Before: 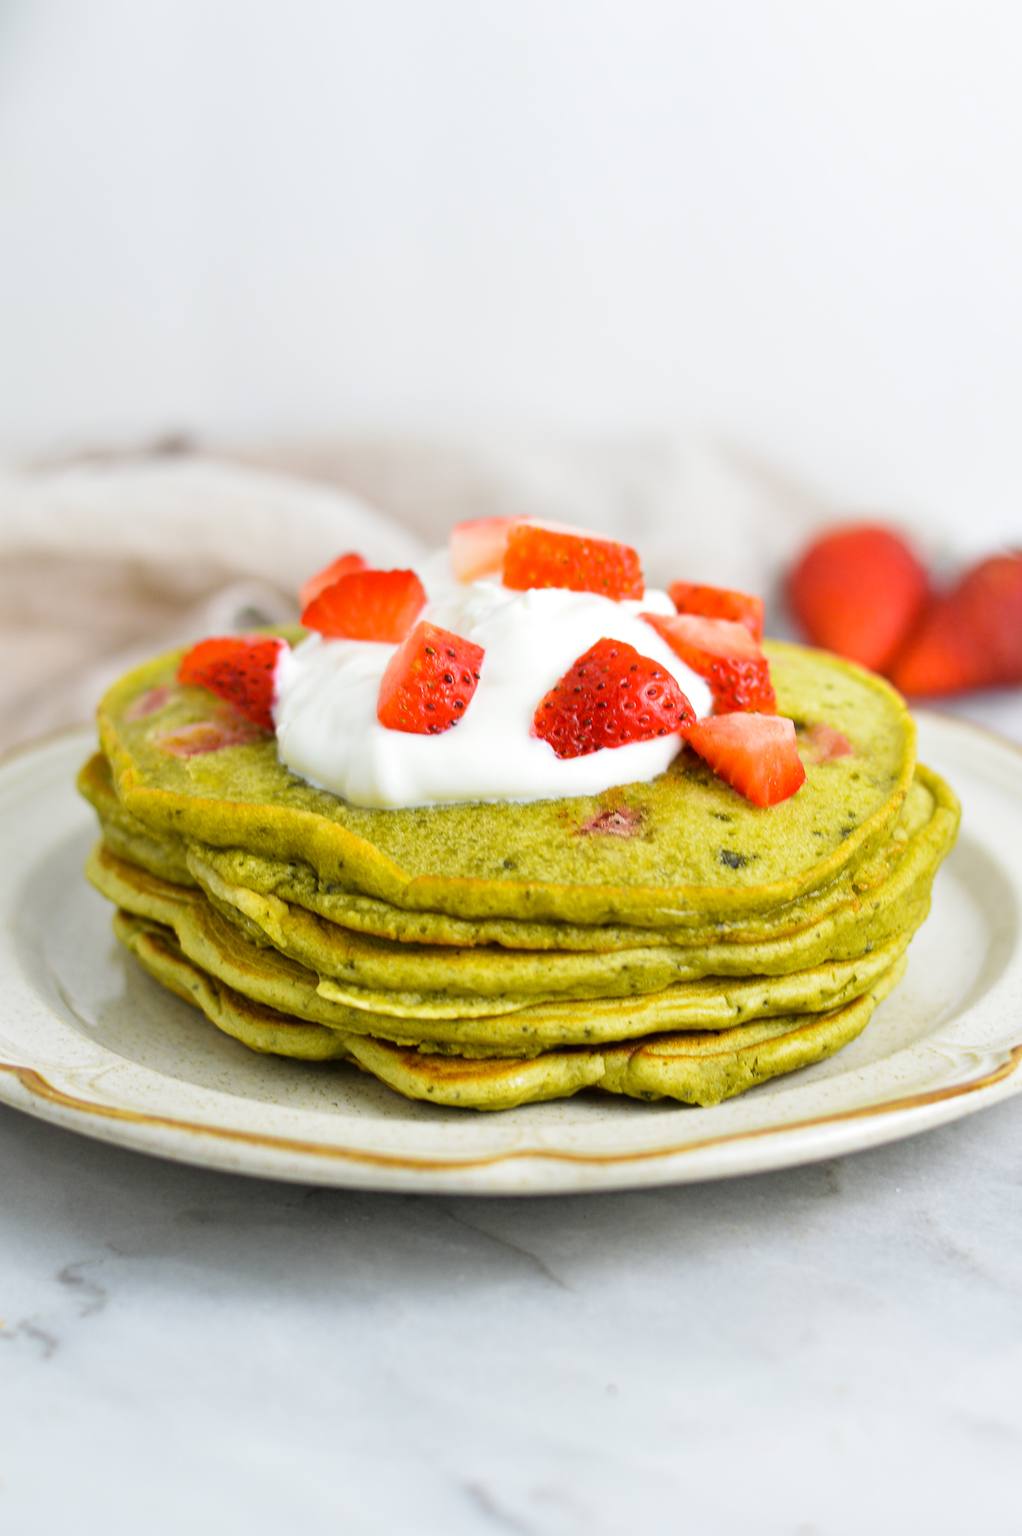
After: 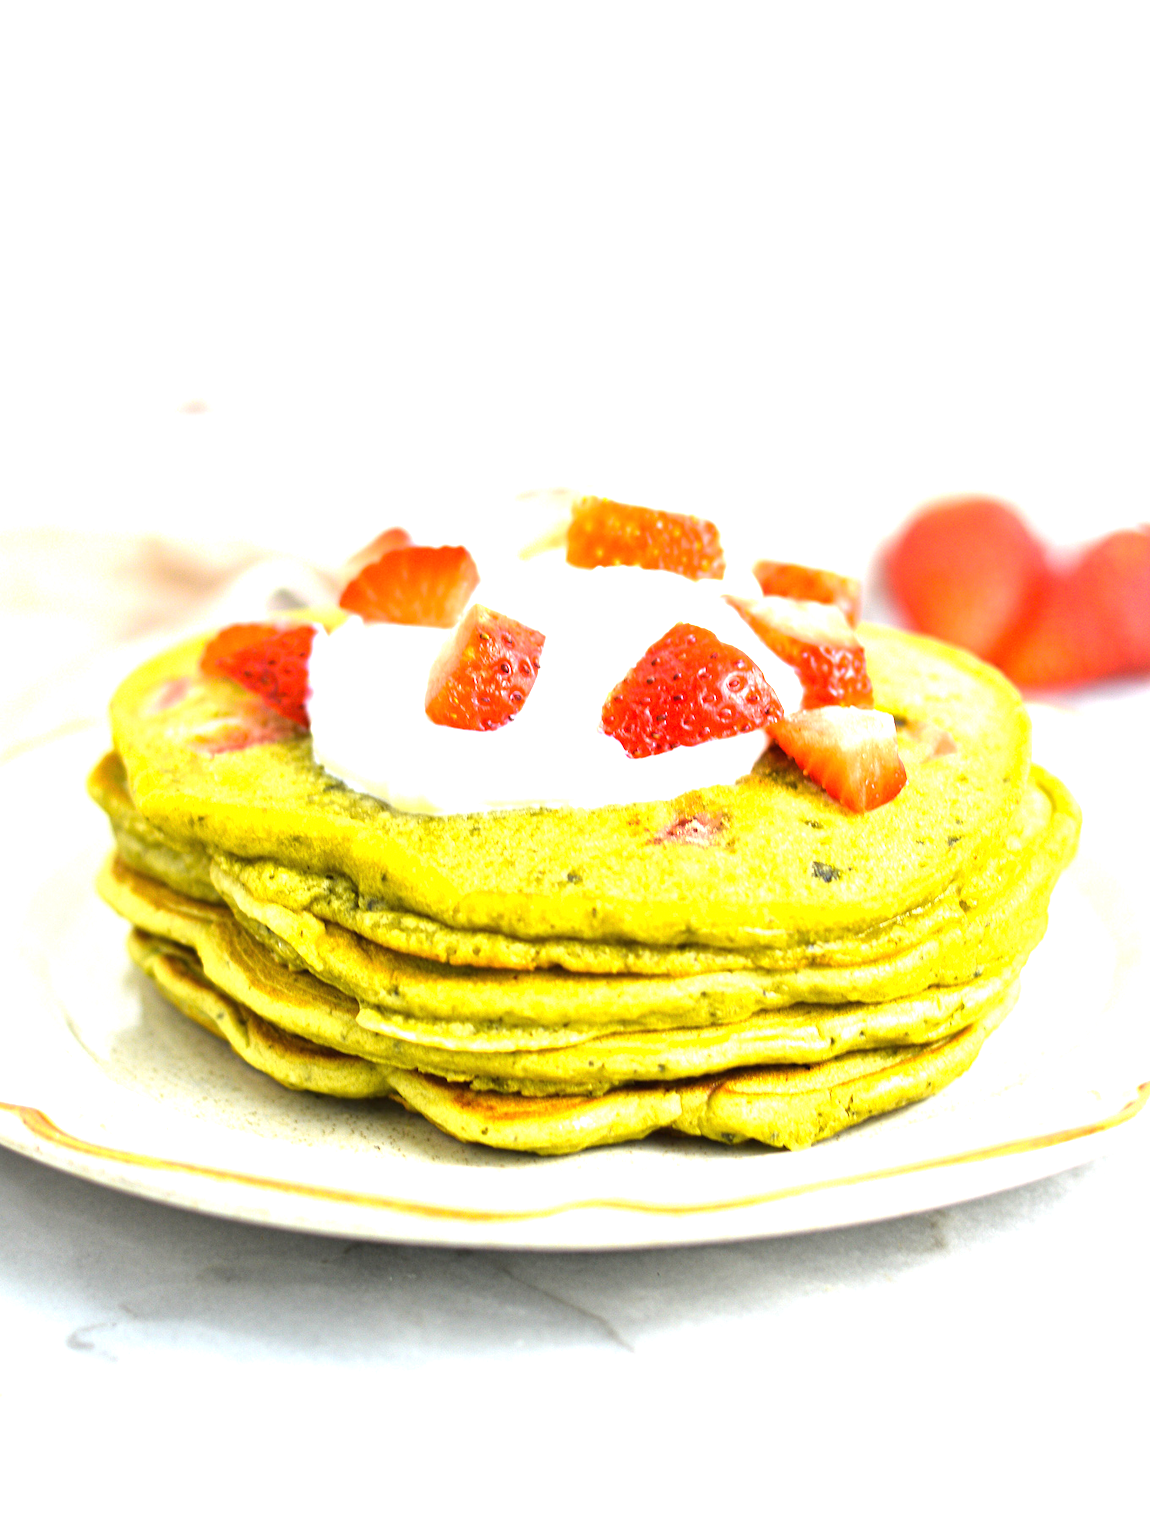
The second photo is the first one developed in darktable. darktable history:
crop and rotate: top 5.609%, bottom 5.609%
exposure: black level correction 0, exposure 1.379 EV, compensate exposure bias true, compensate highlight preservation false
